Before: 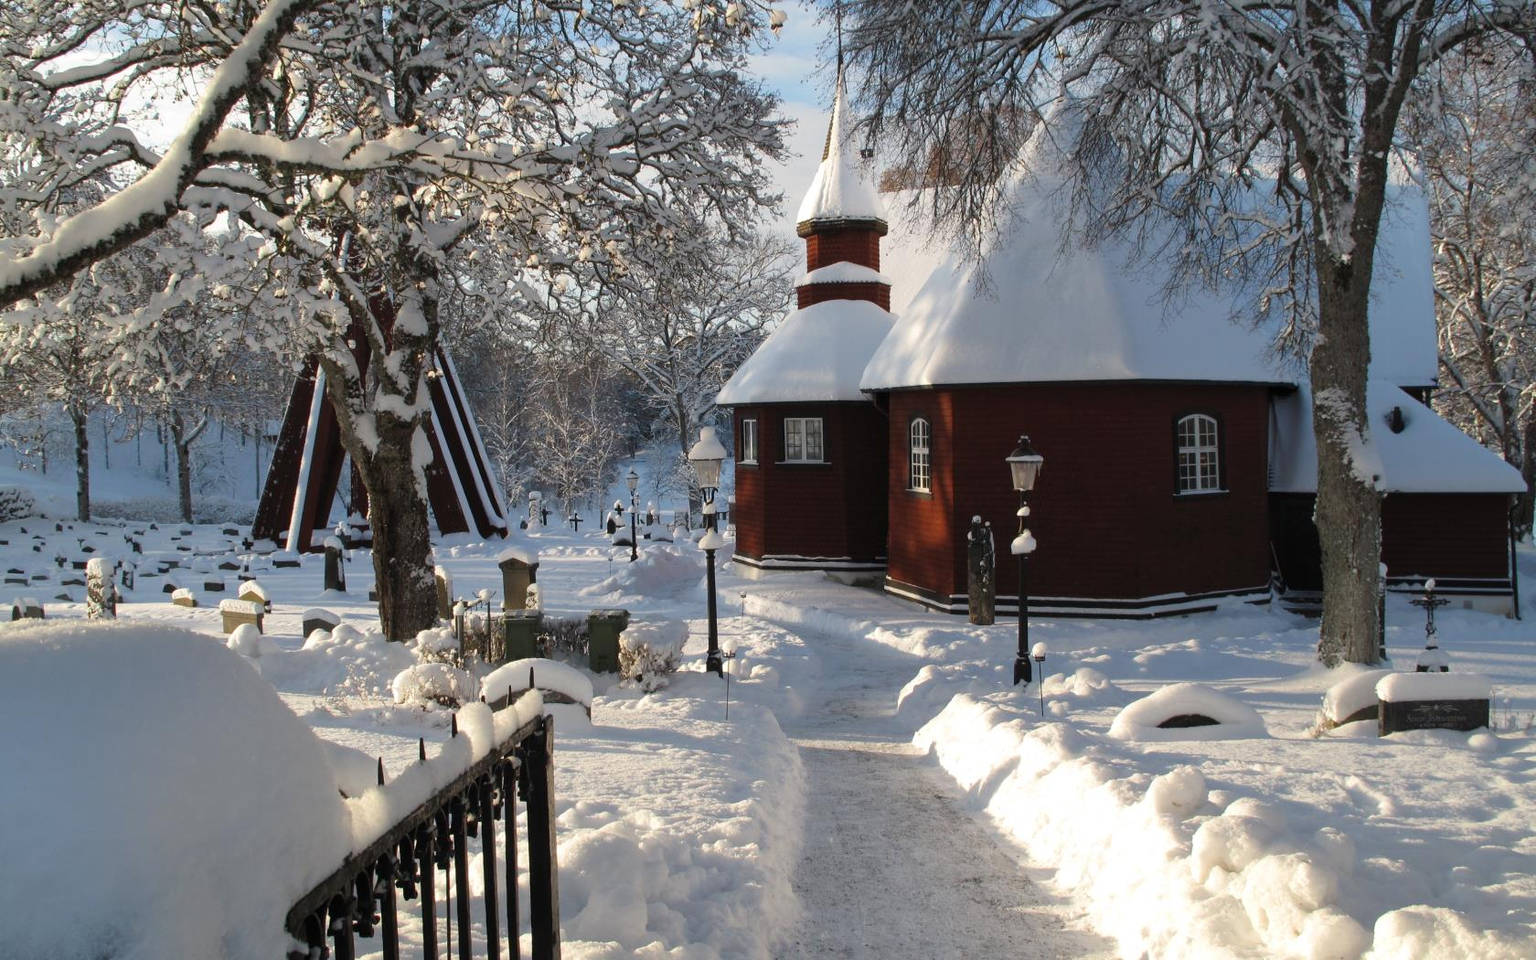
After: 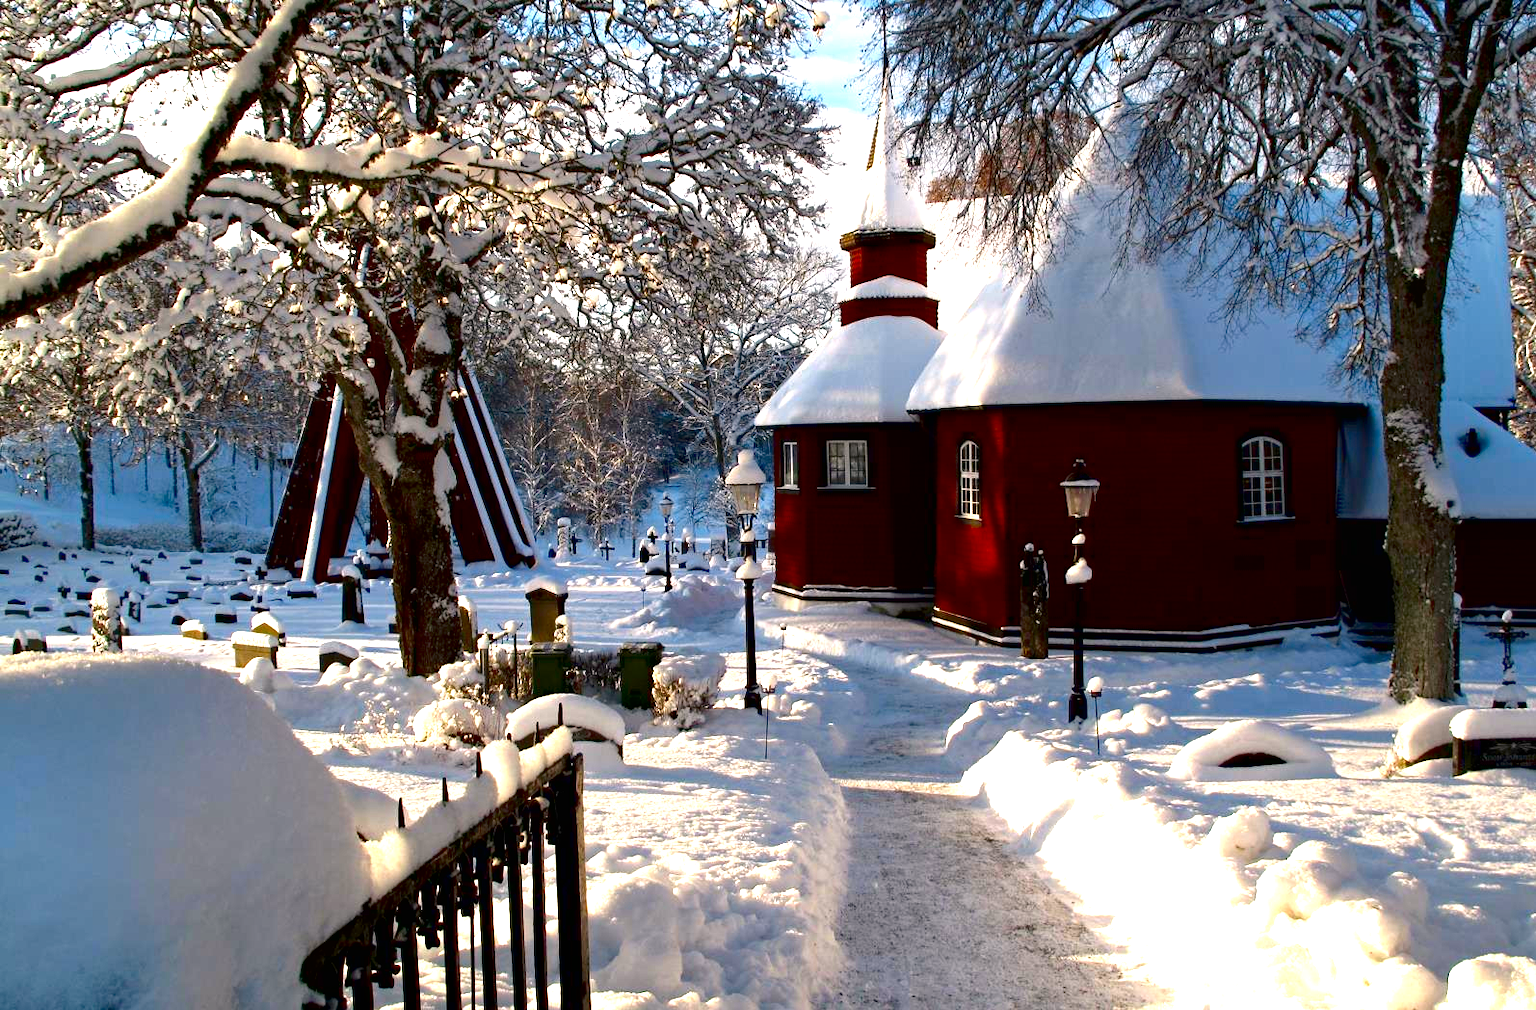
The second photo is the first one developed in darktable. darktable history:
haze removal: adaptive false
crop and rotate: left 0%, right 5.099%
color correction: highlights a* 3.39, highlights b* 1.78, saturation 1.16
local contrast: mode bilateral grid, contrast 100, coarseness 99, detail 90%, midtone range 0.2
contrast brightness saturation: brightness -0.246, saturation 0.201
exposure: black level correction 0.008, exposure 0.97 EV, compensate highlight preservation false
